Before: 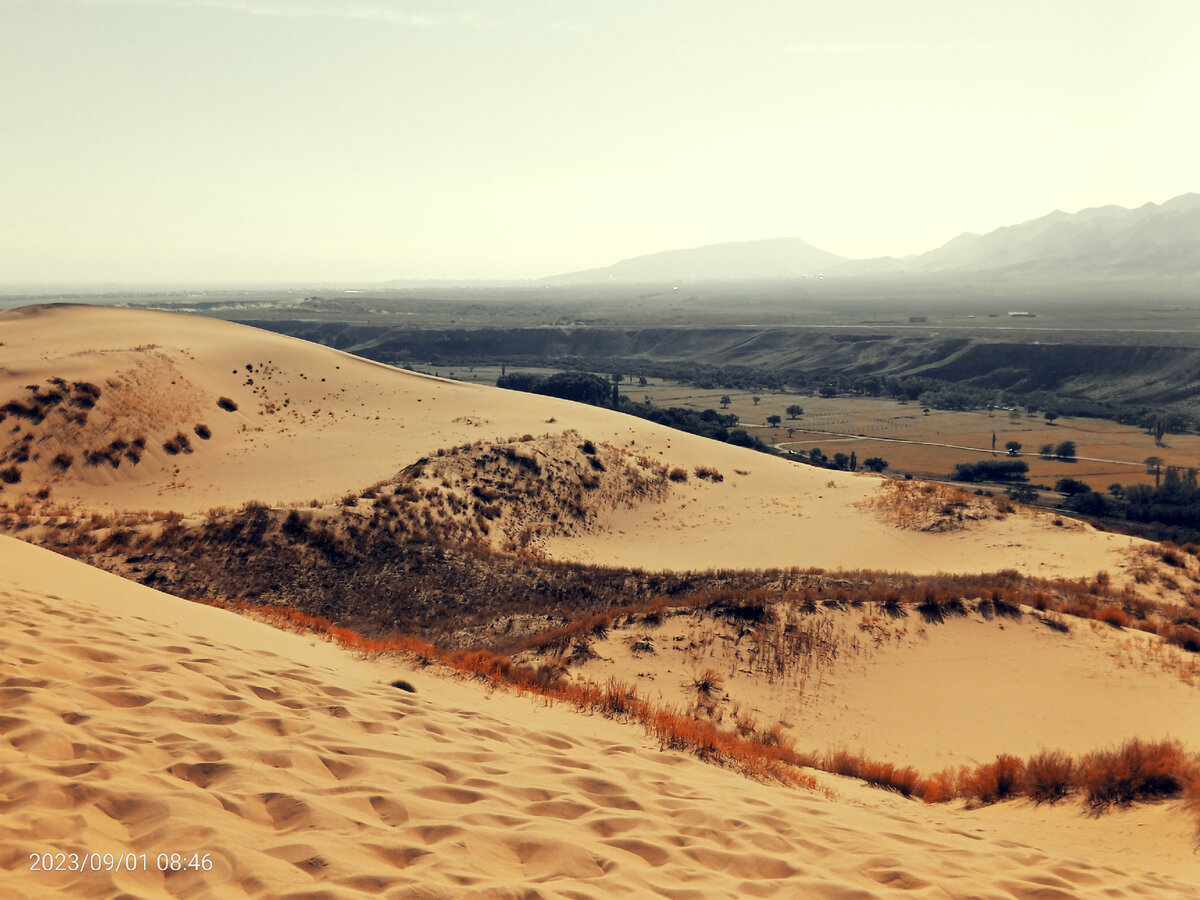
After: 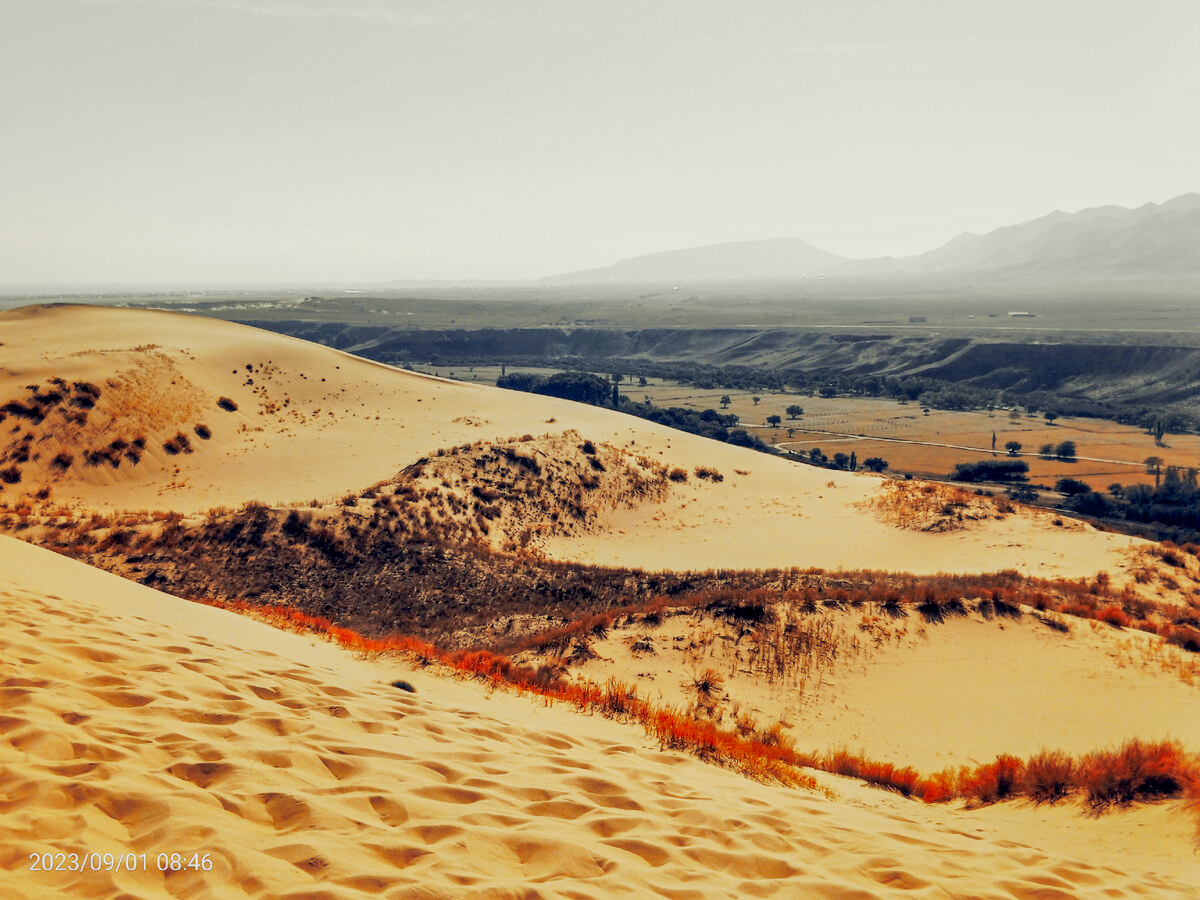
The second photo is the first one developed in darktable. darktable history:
shadows and highlights: highlights -59.91
tone curve: curves: ch0 [(0, 0.015) (0.037, 0.022) (0.131, 0.116) (0.316, 0.345) (0.49, 0.615) (0.677, 0.82) (0.813, 0.891) (1, 0.955)]; ch1 [(0, 0) (0.366, 0.367) (0.475, 0.462) (0.494, 0.496) (0.504, 0.497) (0.554, 0.571) (0.618, 0.668) (1, 1)]; ch2 [(0, 0) (0.333, 0.346) (0.375, 0.375) (0.435, 0.424) (0.476, 0.492) (0.502, 0.499) (0.525, 0.522) (0.558, 0.575) (0.614, 0.656) (1, 1)], preserve colors none
local contrast: on, module defaults
